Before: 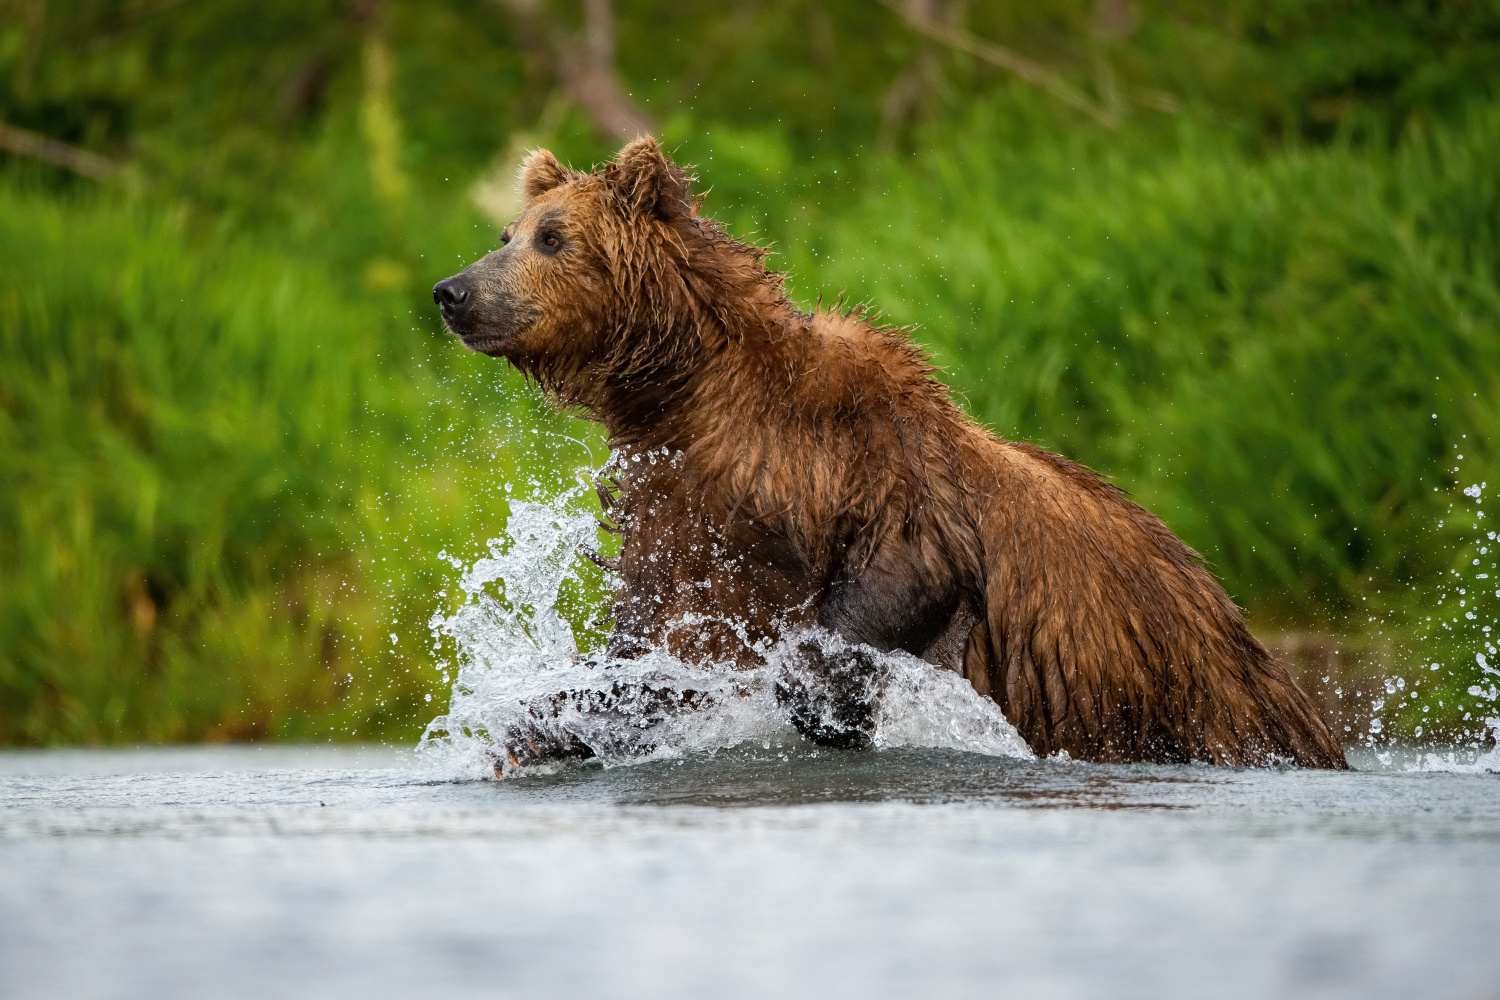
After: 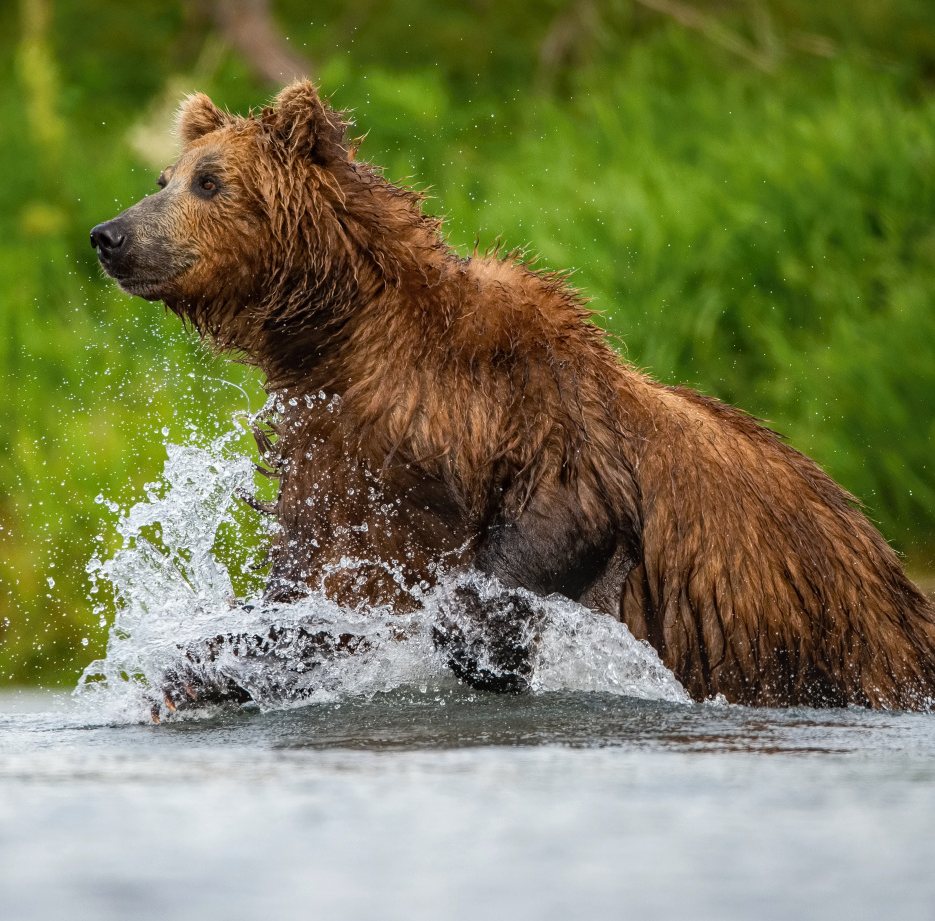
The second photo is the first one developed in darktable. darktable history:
crop and rotate: left 22.918%, top 5.629%, right 14.711%, bottom 2.247%
local contrast: detail 110%
